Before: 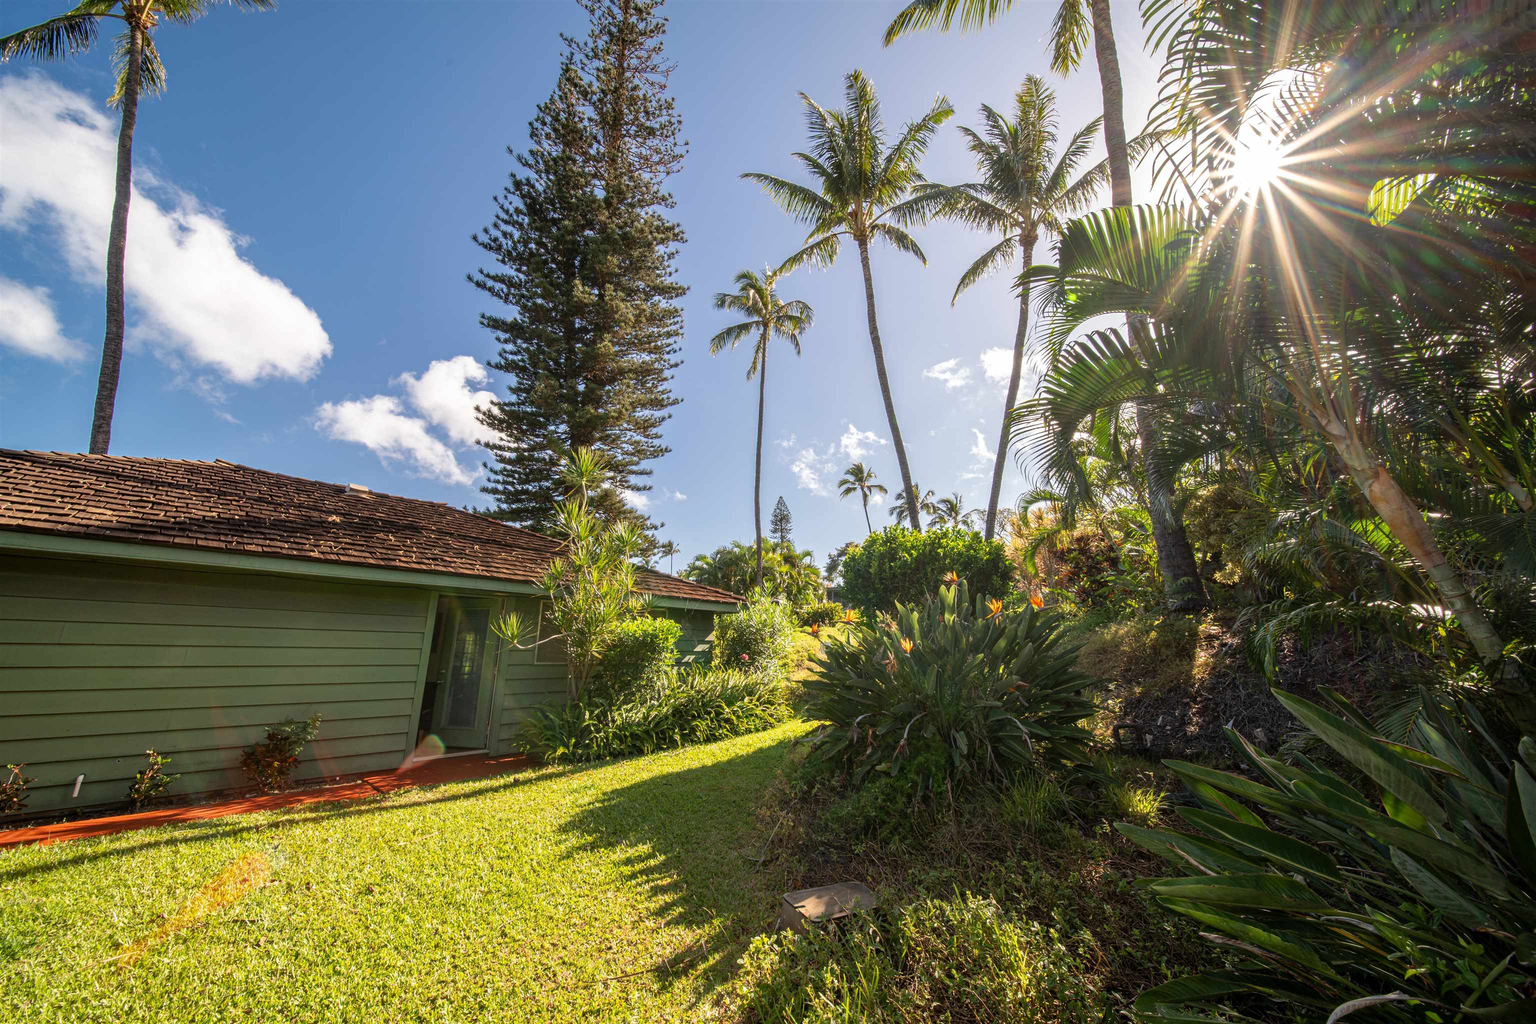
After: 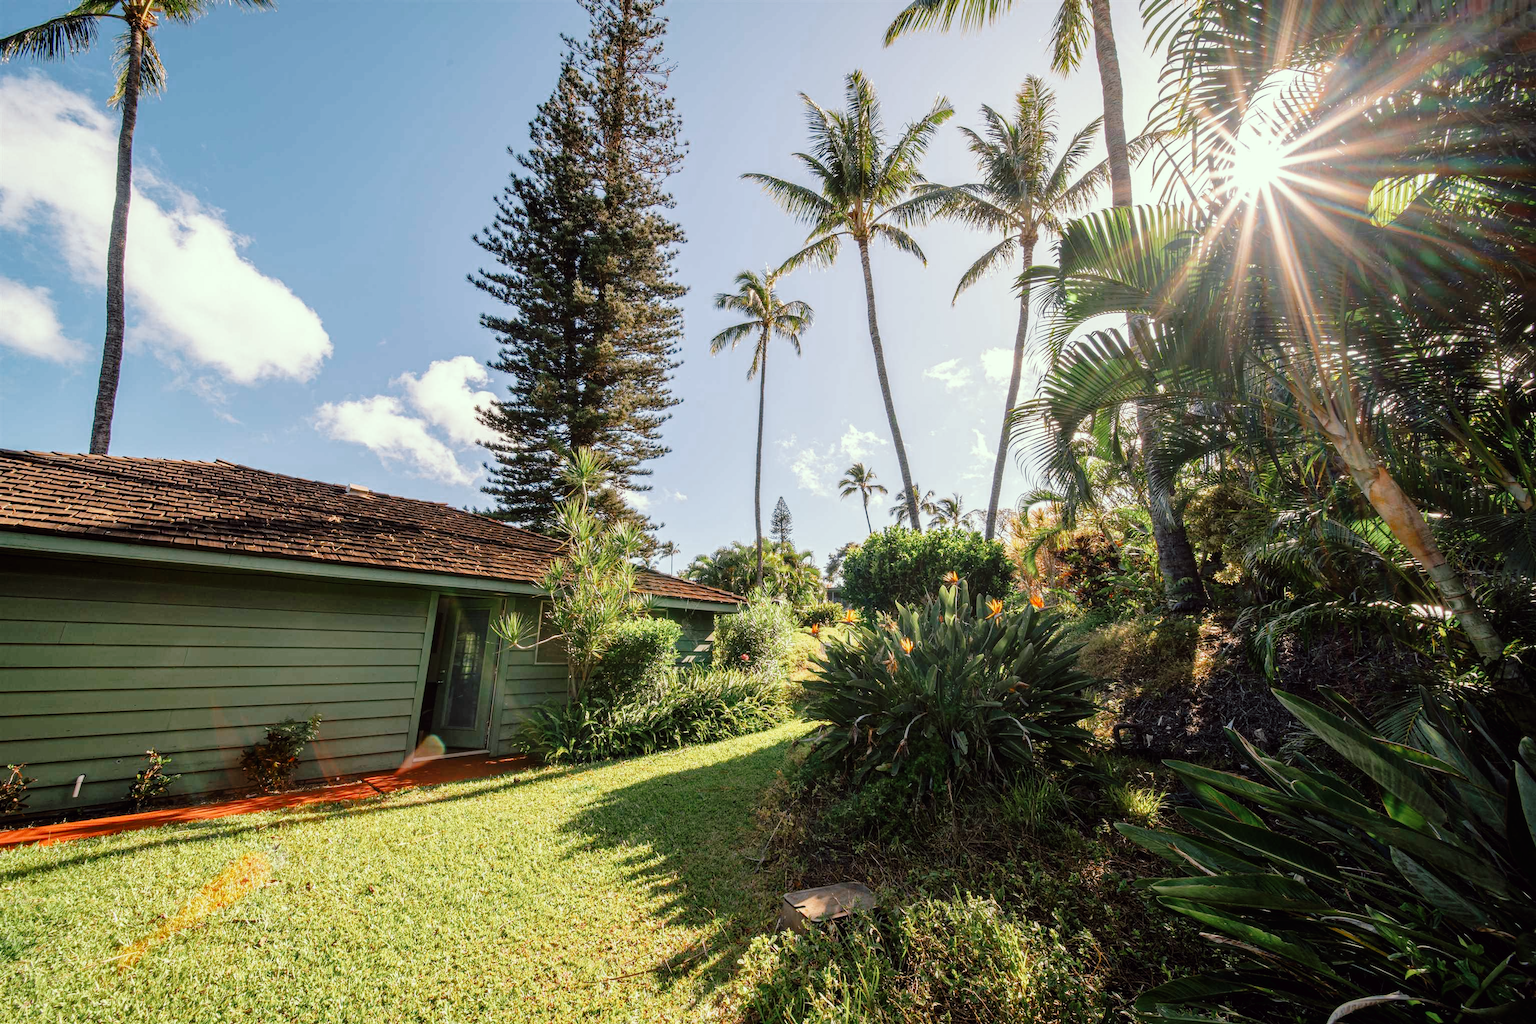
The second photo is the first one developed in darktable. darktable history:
tone curve: curves: ch0 [(0, 0) (0.003, 0.01) (0.011, 0.01) (0.025, 0.011) (0.044, 0.019) (0.069, 0.032) (0.1, 0.054) (0.136, 0.088) (0.177, 0.138) (0.224, 0.214) (0.277, 0.297) (0.335, 0.391) (0.399, 0.469) (0.468, 0.551) (0.543, 0.622) (0.623, 0.699) (0.709, 0.775) (0.801, 0.85) (0.898, 0.929) (1, 1)], preserve colors none
color look up table: target L [96.19, 90.48, 88.52, 86.65, 82.54, 61.56, 62.88, 60.96, 33.69, 32.43, 7.329, 200.57, 83.04, 82.82, 81.17, 67.27, 58.75, 54.28, 53.27, 53.91, 47.21, 43.73, 44.65, 30.14, 30.38, 13.25, 98.99, 79.62, 81.36, 77.61, 80.73, 61.62, 64.12, 77.27, 57.01, 51.5, 58.67, 64.77, 52.31, 50.66, 26.56, 23.54, 30.95, 25.03, 1.613, 88.41, 81.64, 52.46, 44.88], target a [-12.88, -21.8, -17.9, -28.77, -13.06, -49.97, -16.88, -34.07, -24.82, -9.791, -10.46, 0, 5.639, 4.694, 6.562, 40.66, 20.53, 52.25, 69.24, 57.7, 32.14, 31.24, 66.8, 5.356, 41.28, 19.67, -11.02, 25.49, 25.52, -1.438, 18.94, 13.12, 61.15, 36.52, 55.97, 73.02, -0.527, 10.18, 20.83, 37.05, 31.56, 14.15, 17.35, 7.39, 10.73, -23.44, -9.46, -20.39, -26.59], target b [25.48, 40.92, 12.45, 21.54, 2.961, 32.36, 36.59, 8.212, 15.96, 26.13, 6.647, 0, 60.26, 77.79, 8.626, 34.21, 30.77, 55.48, 39.1, 15.42, 45.22, 16.43, 48.11, 2.079, 33.41, 21.94, 9.138, -0.628, -12.41, -22.31, -17.74, -0.854, -19.33, -24.54, -9.964, 9.491, -44.28, -48.21, -28.57, -49.58, -18.76, -16.07, -64.9, -37.35, -18.58, -7.428, -8.753, -28.39, -7.389], num patches 49
